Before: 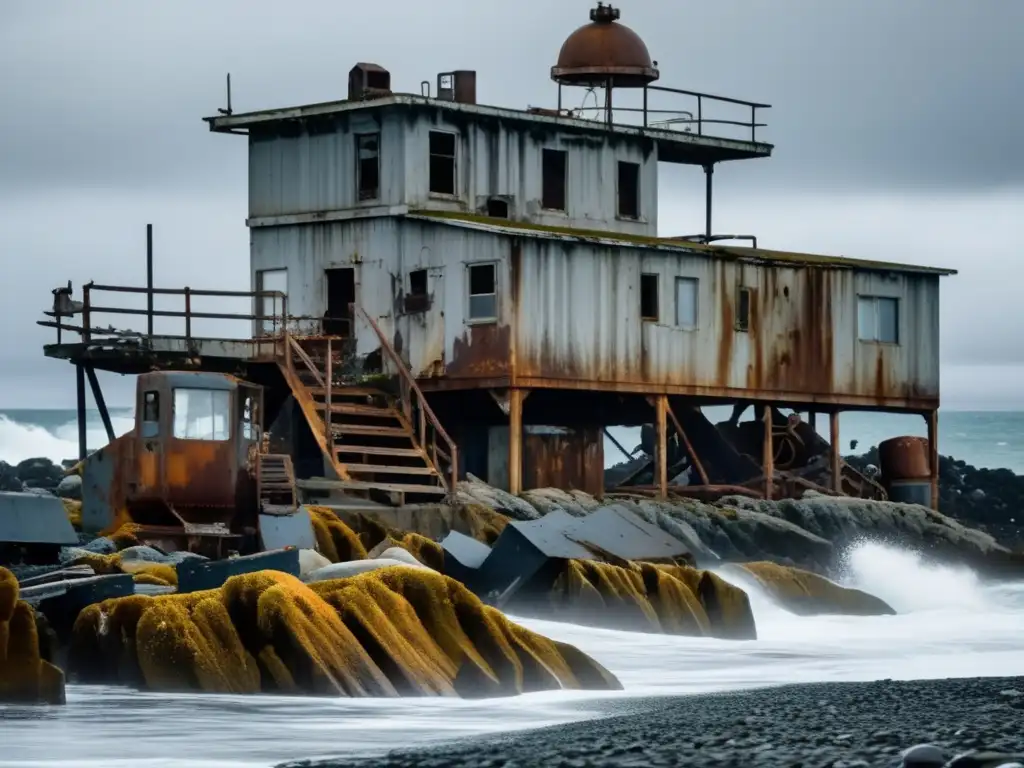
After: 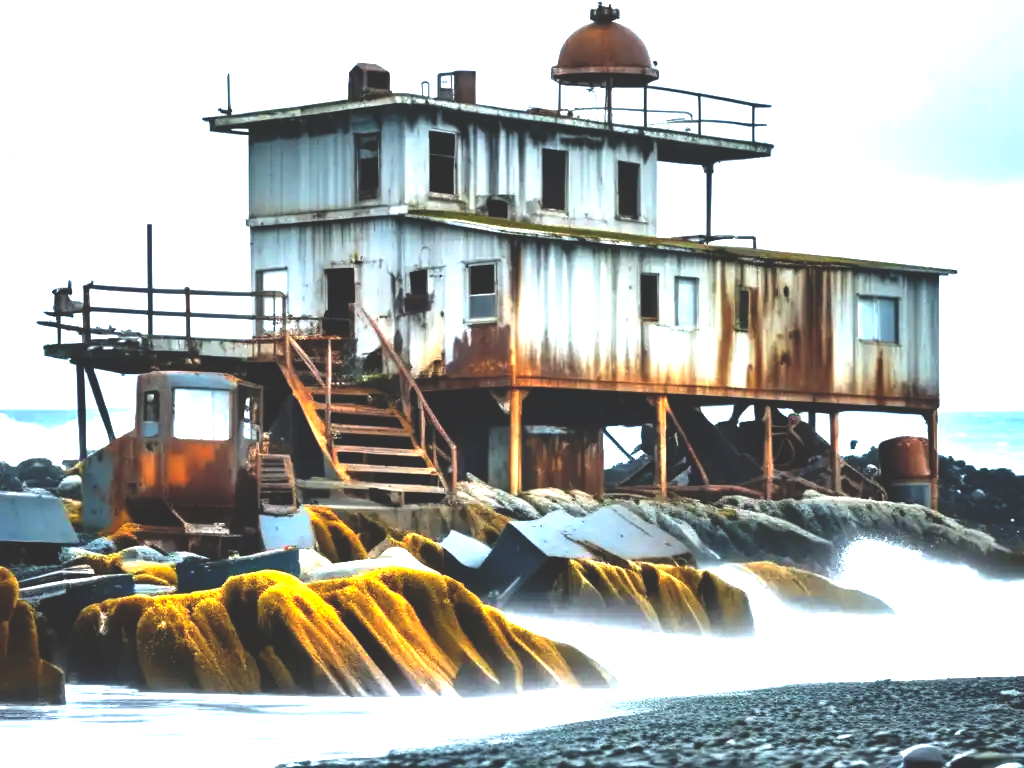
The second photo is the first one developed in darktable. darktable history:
rgb curve: curves: ch0 [(0, 0.186) (0.314, 0.284) (0.775, 0.708) (1, 1)], compensate middle gray true, preserve colors none
exposure: black level correction 0, exposure 1.975 EV, compensate exposure bias true, compensate highlight preservation false
